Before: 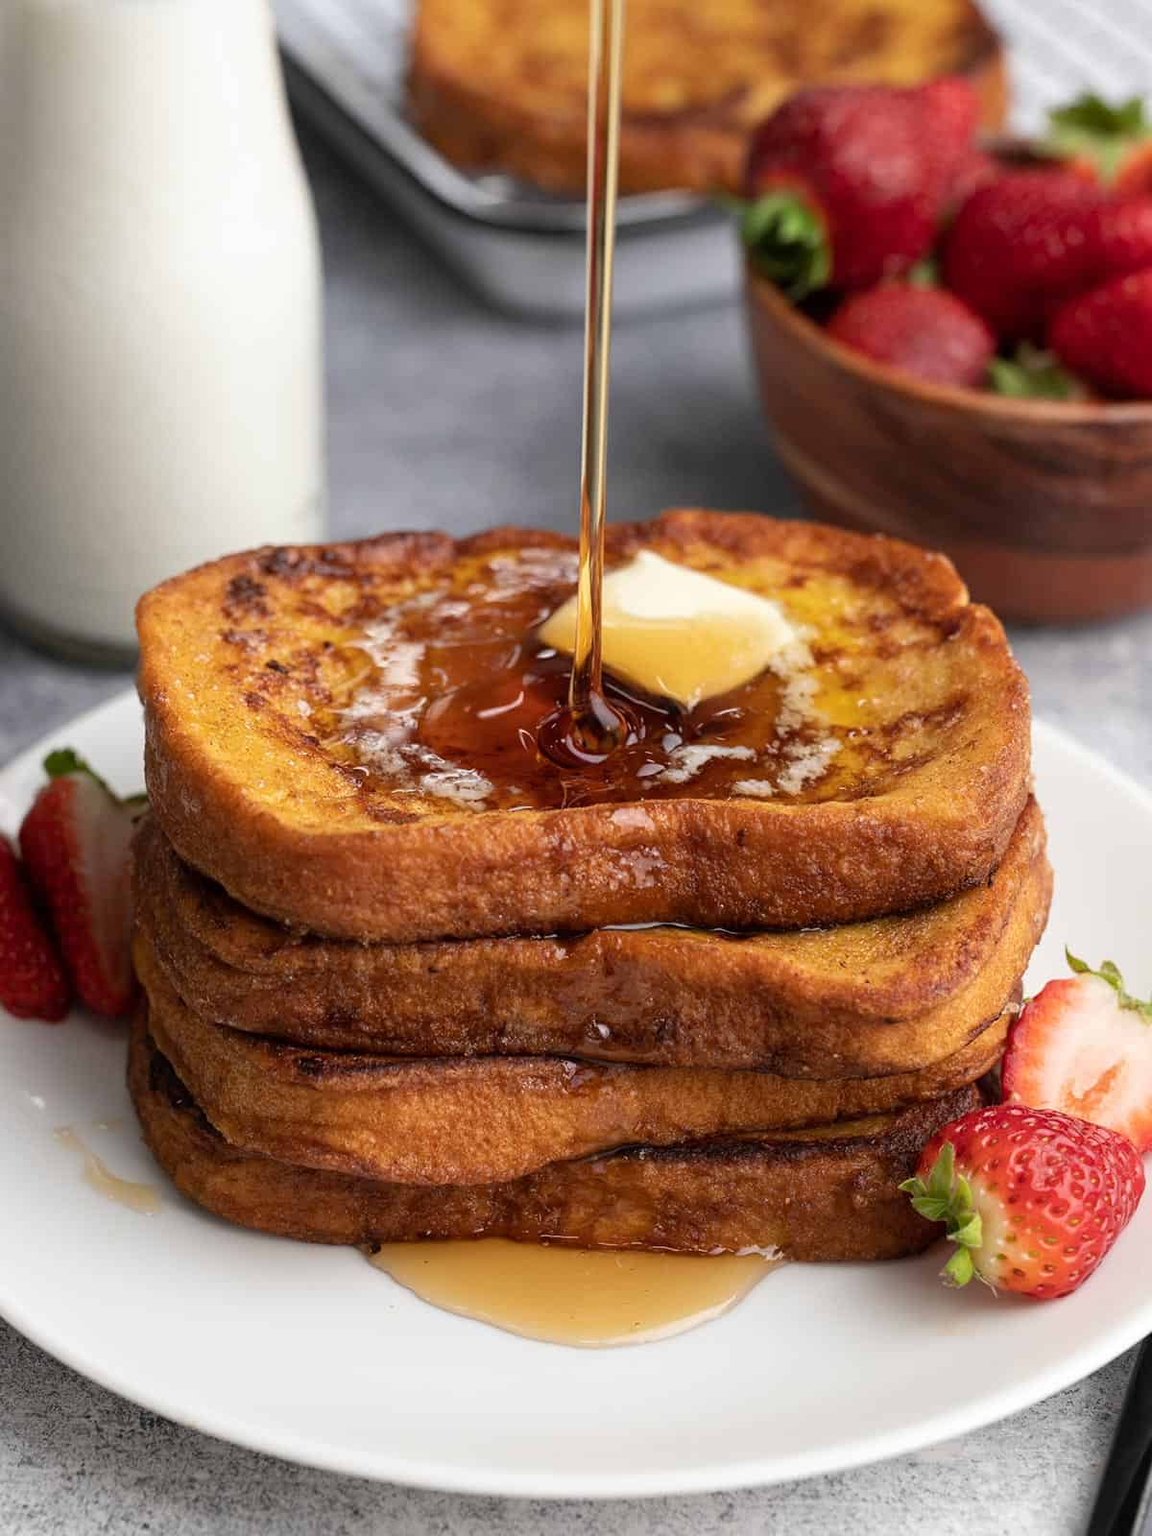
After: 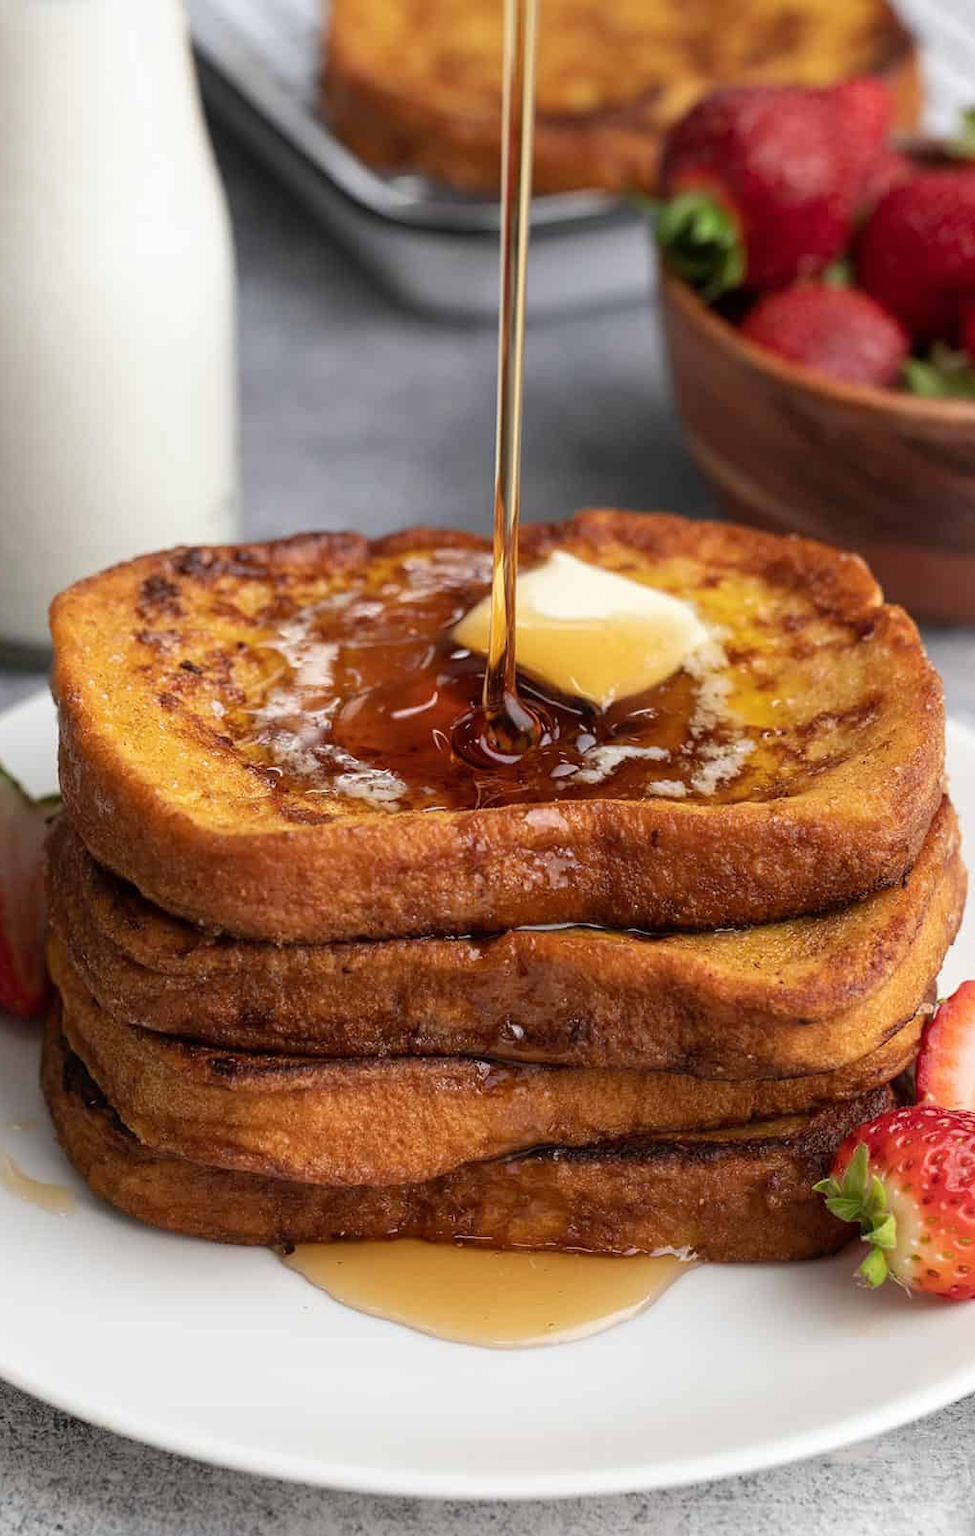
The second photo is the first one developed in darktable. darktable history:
crop: left 7.512%, right 7.83%
shadows and highlights: shadows 20.01, highlights -20.76, soften with gaussian
